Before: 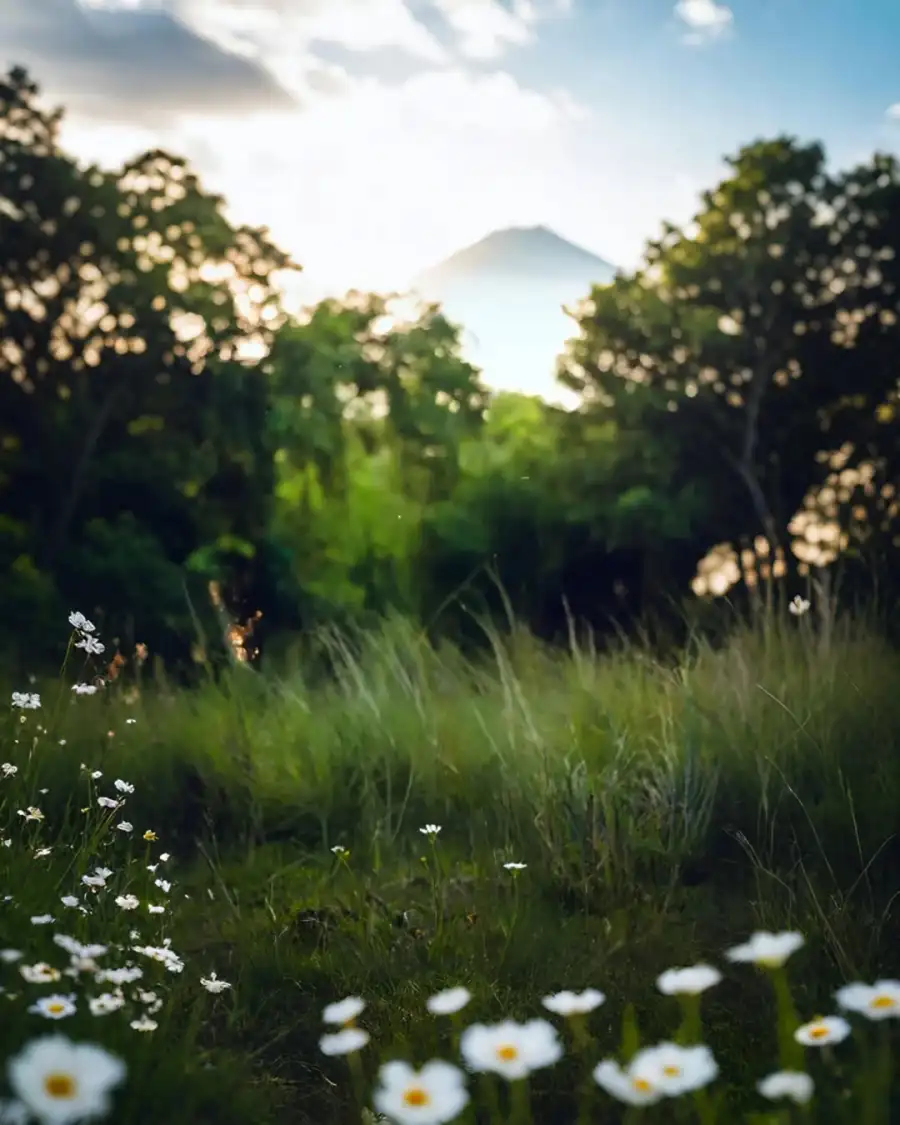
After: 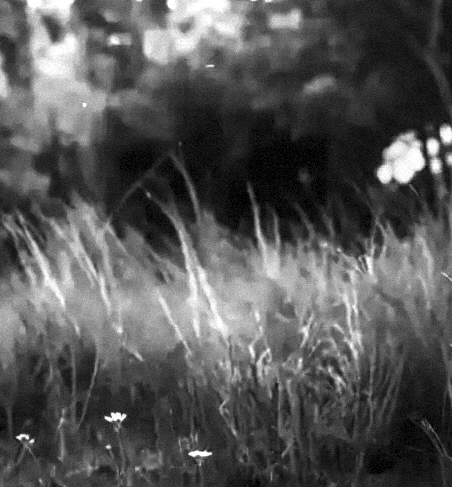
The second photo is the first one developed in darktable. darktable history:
grain: mid-tones bias 0%
local contrast: detail 150%
crop: left 35.03%, top 36.625%, right 14.663%, bottom 20.057%
contrast brightness saturation: contrast 0.53, brightness 0.47, saturation -1
